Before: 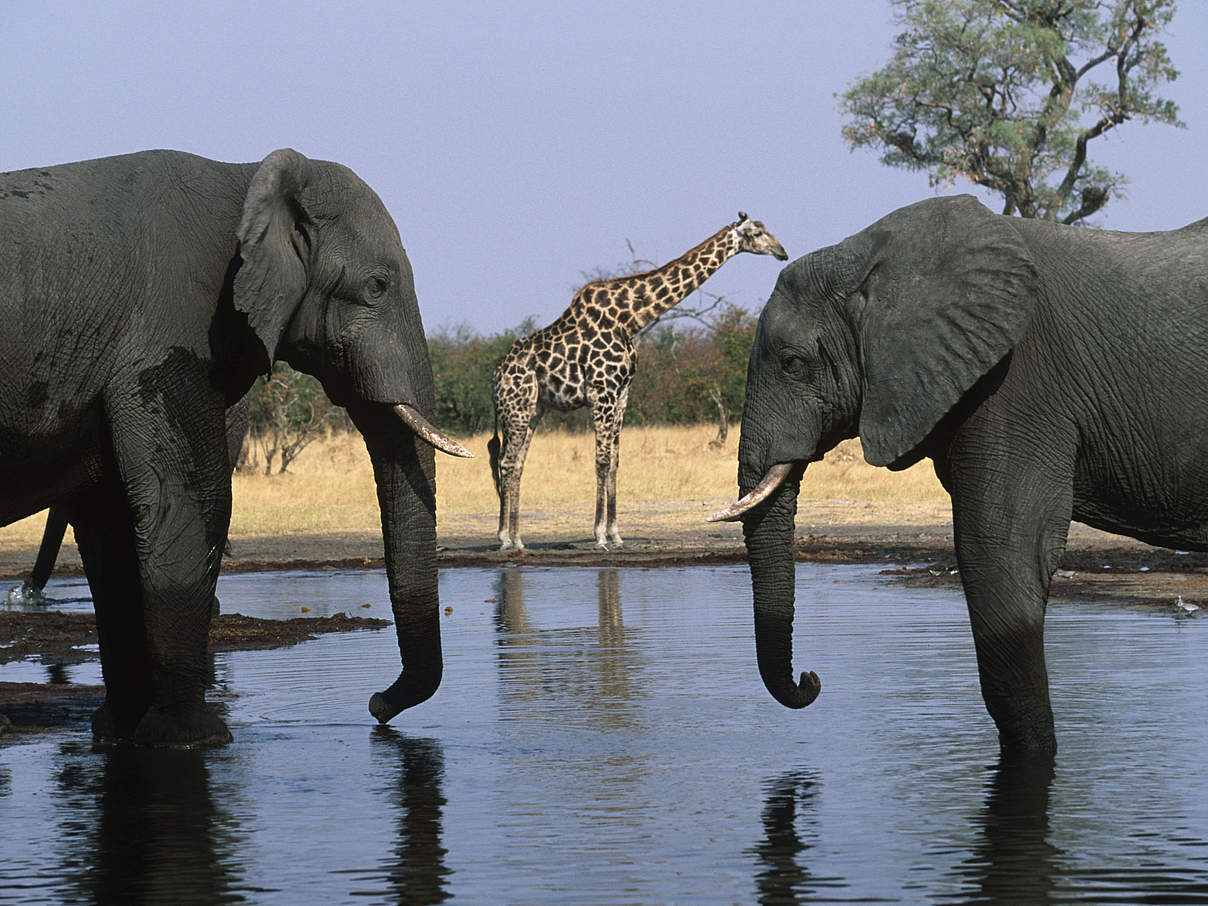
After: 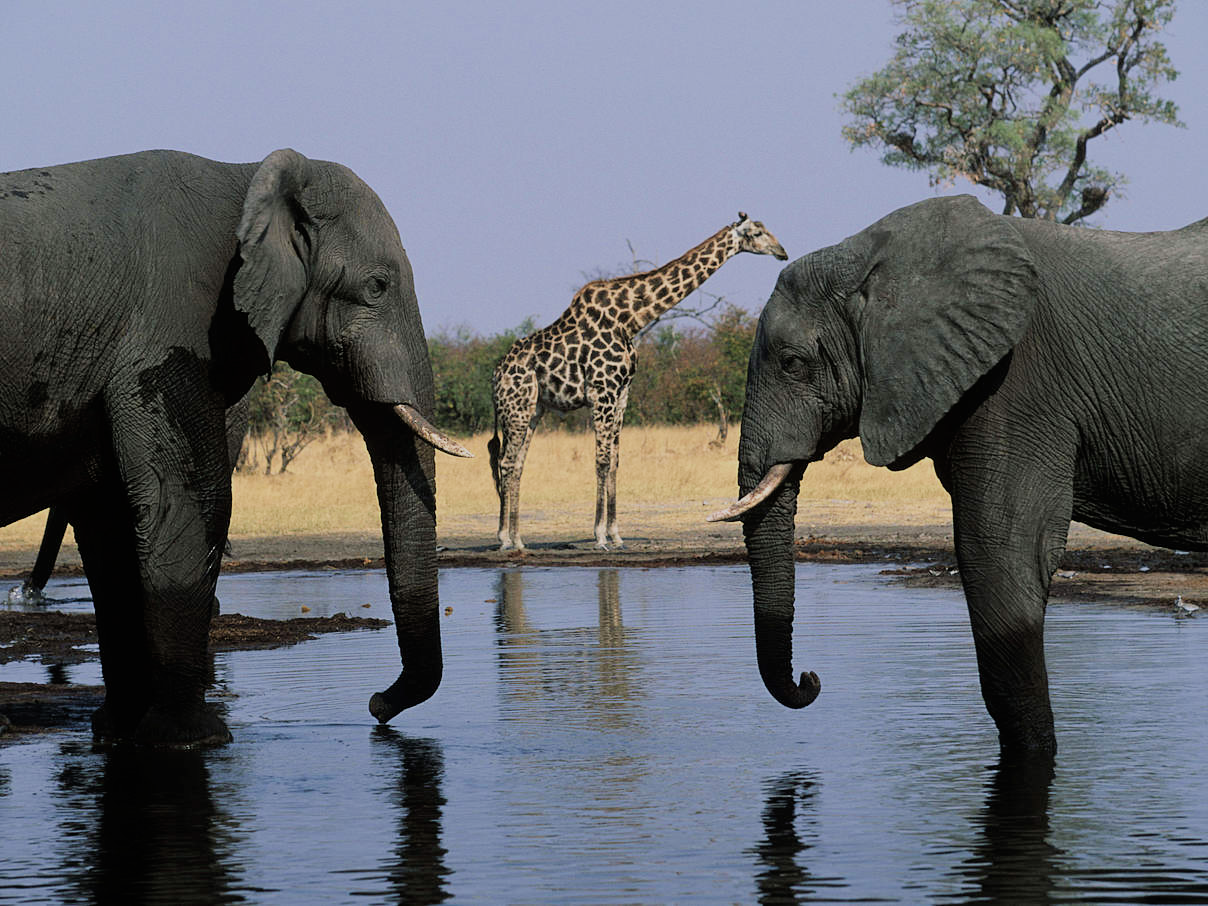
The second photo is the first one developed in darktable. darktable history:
velvia: strength 15.51%
filmic rgb: black relative exposure -7.65 EV, white relative exposure 4.56 EV, hardness 3.61
